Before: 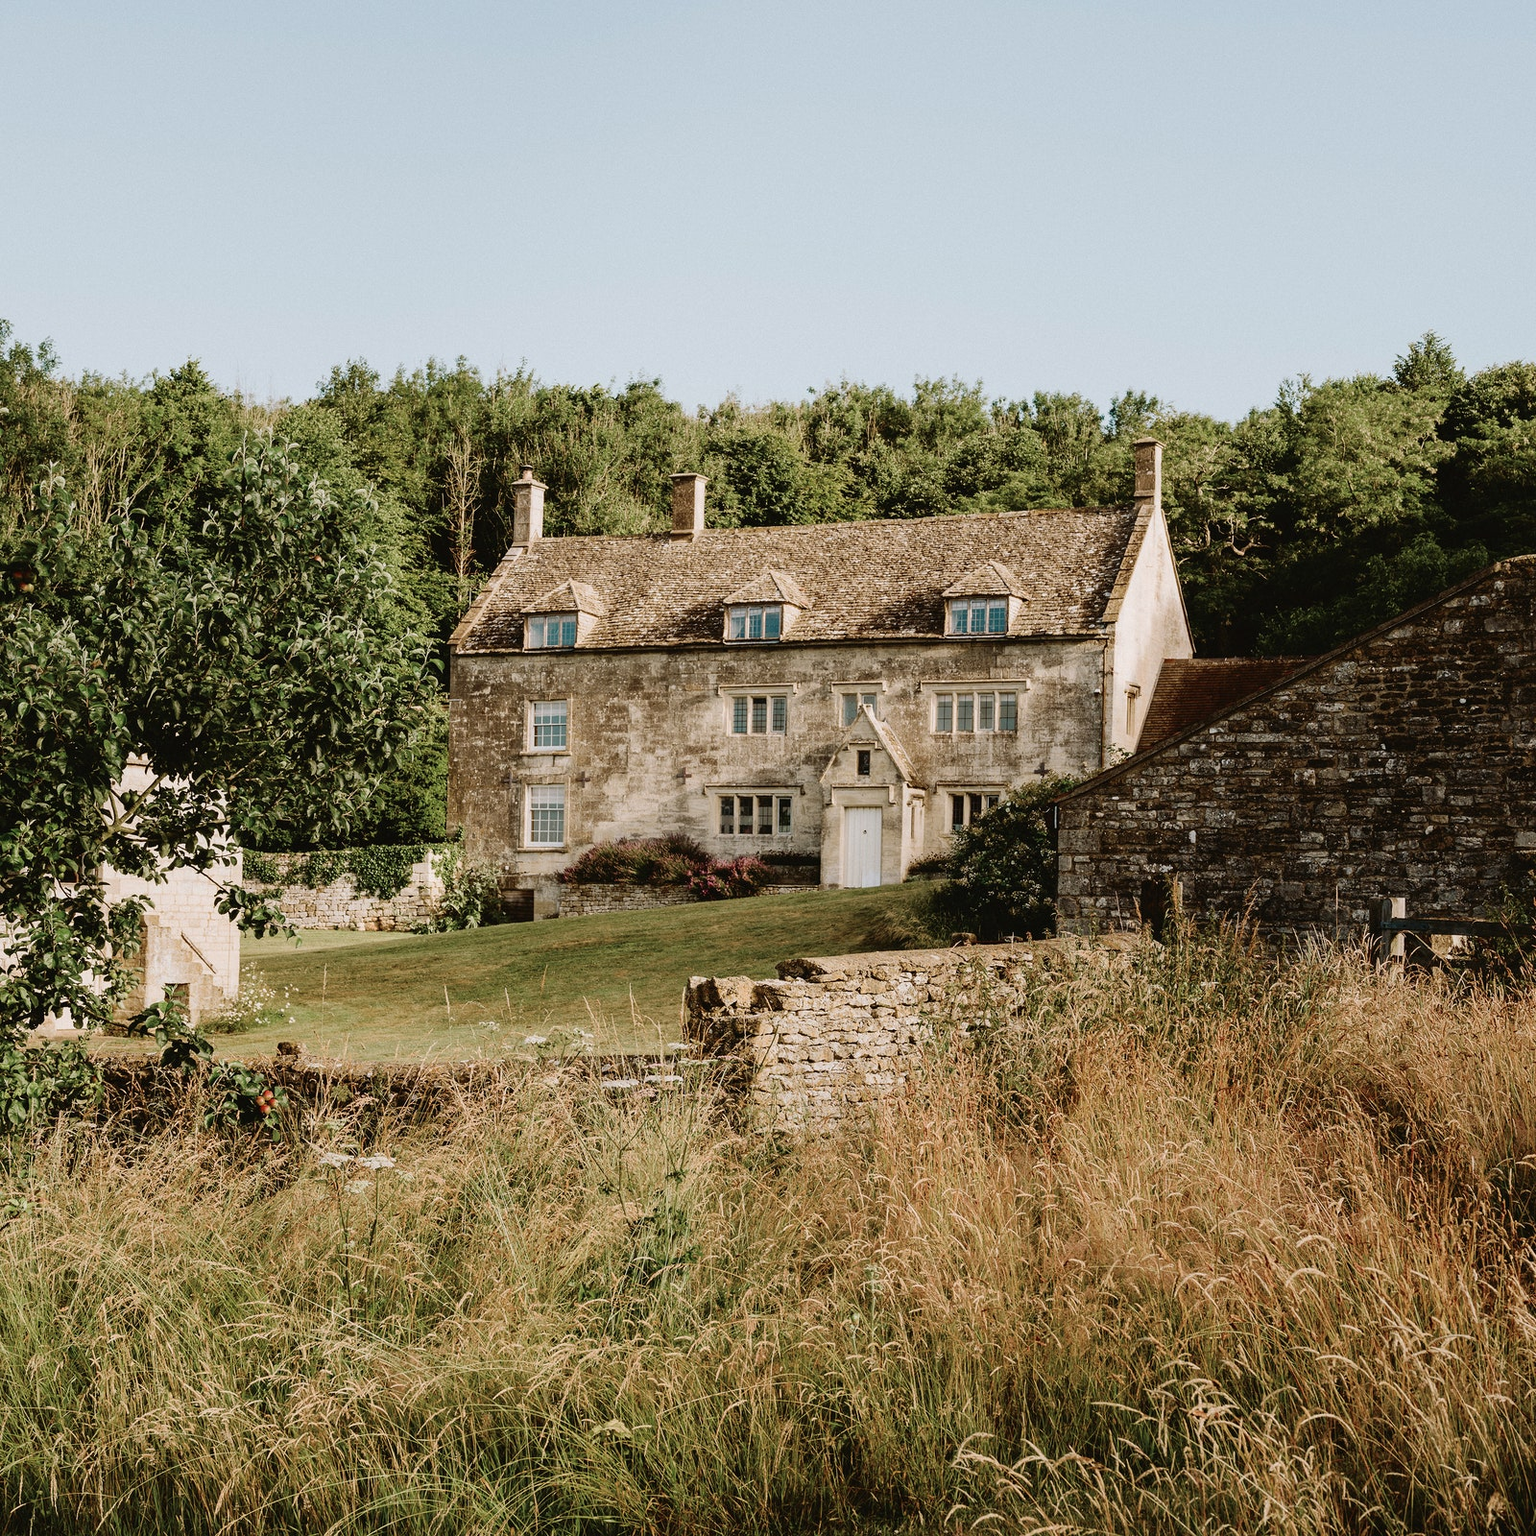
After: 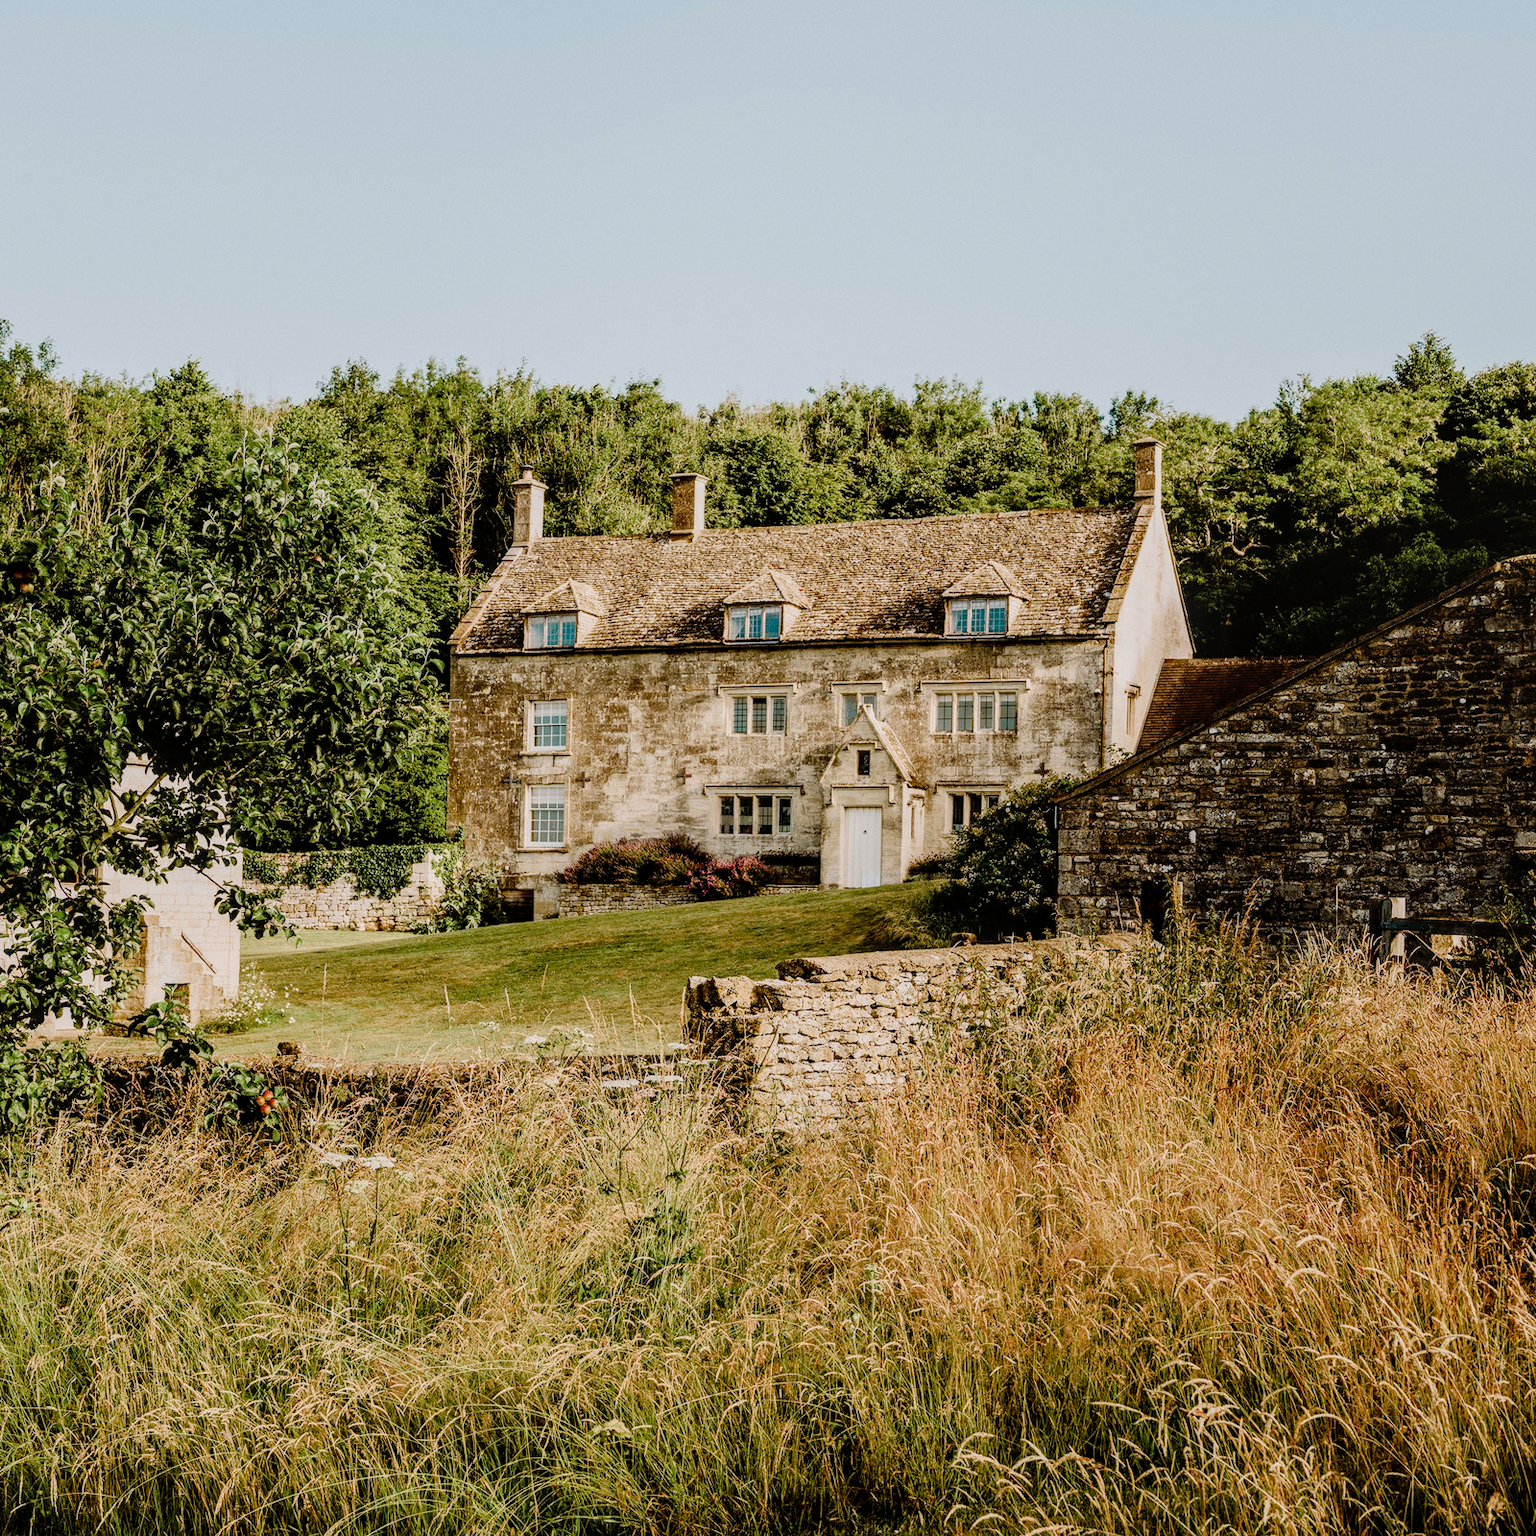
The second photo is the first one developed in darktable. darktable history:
filmic rgb: black relative exposure -7.65 EV, white relative exposure 4.56 EV, hardness 3.61, color science v6 (2022)
local contrast: on, module defaults
tone equalizer: on, module defaults
color balance rgb: perceptual saturation grading › global saturation 25%, perceptual saturation grading › highlights -50%, perceptual saturation grading › shadows 30%, perceptual brilliance grading › global brilliance 12%, global vibrance 20%
